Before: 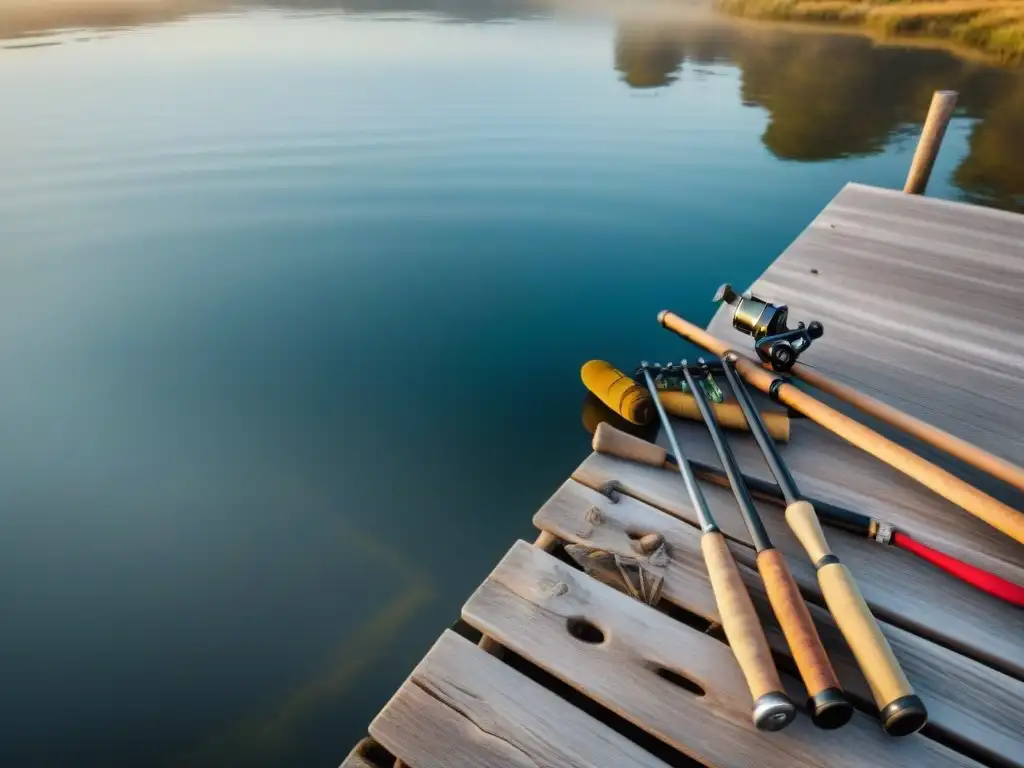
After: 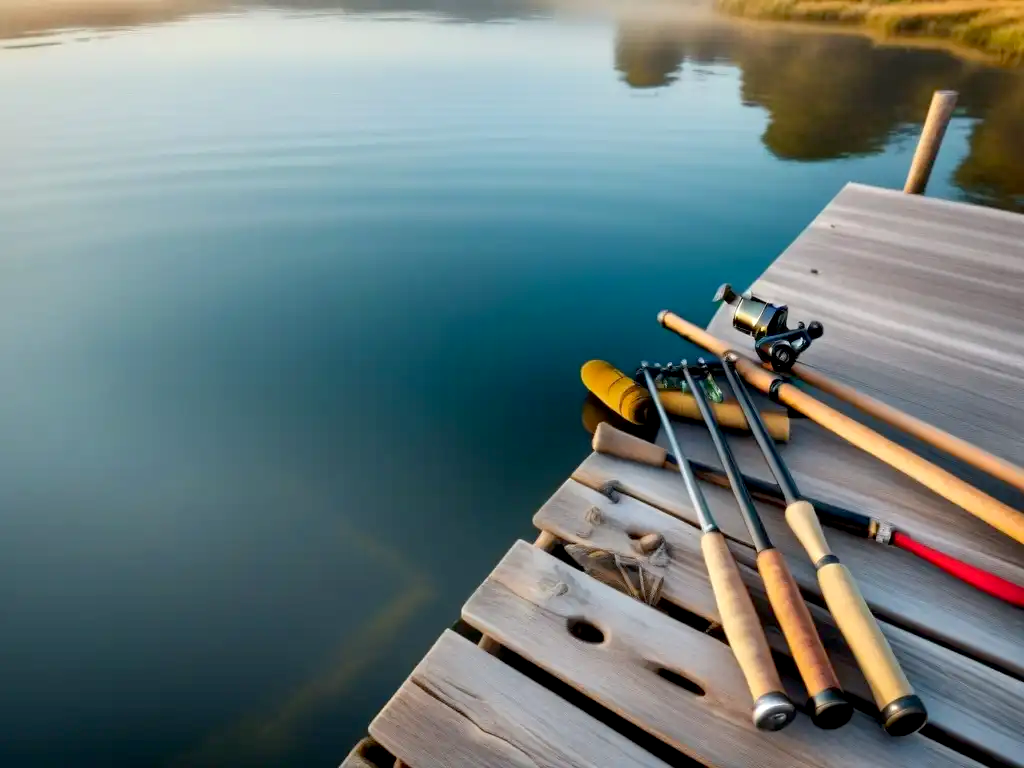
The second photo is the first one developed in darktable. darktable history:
exposure: black level correction 0.007, exposure 0.157 EV, compensate highlight preservation false
